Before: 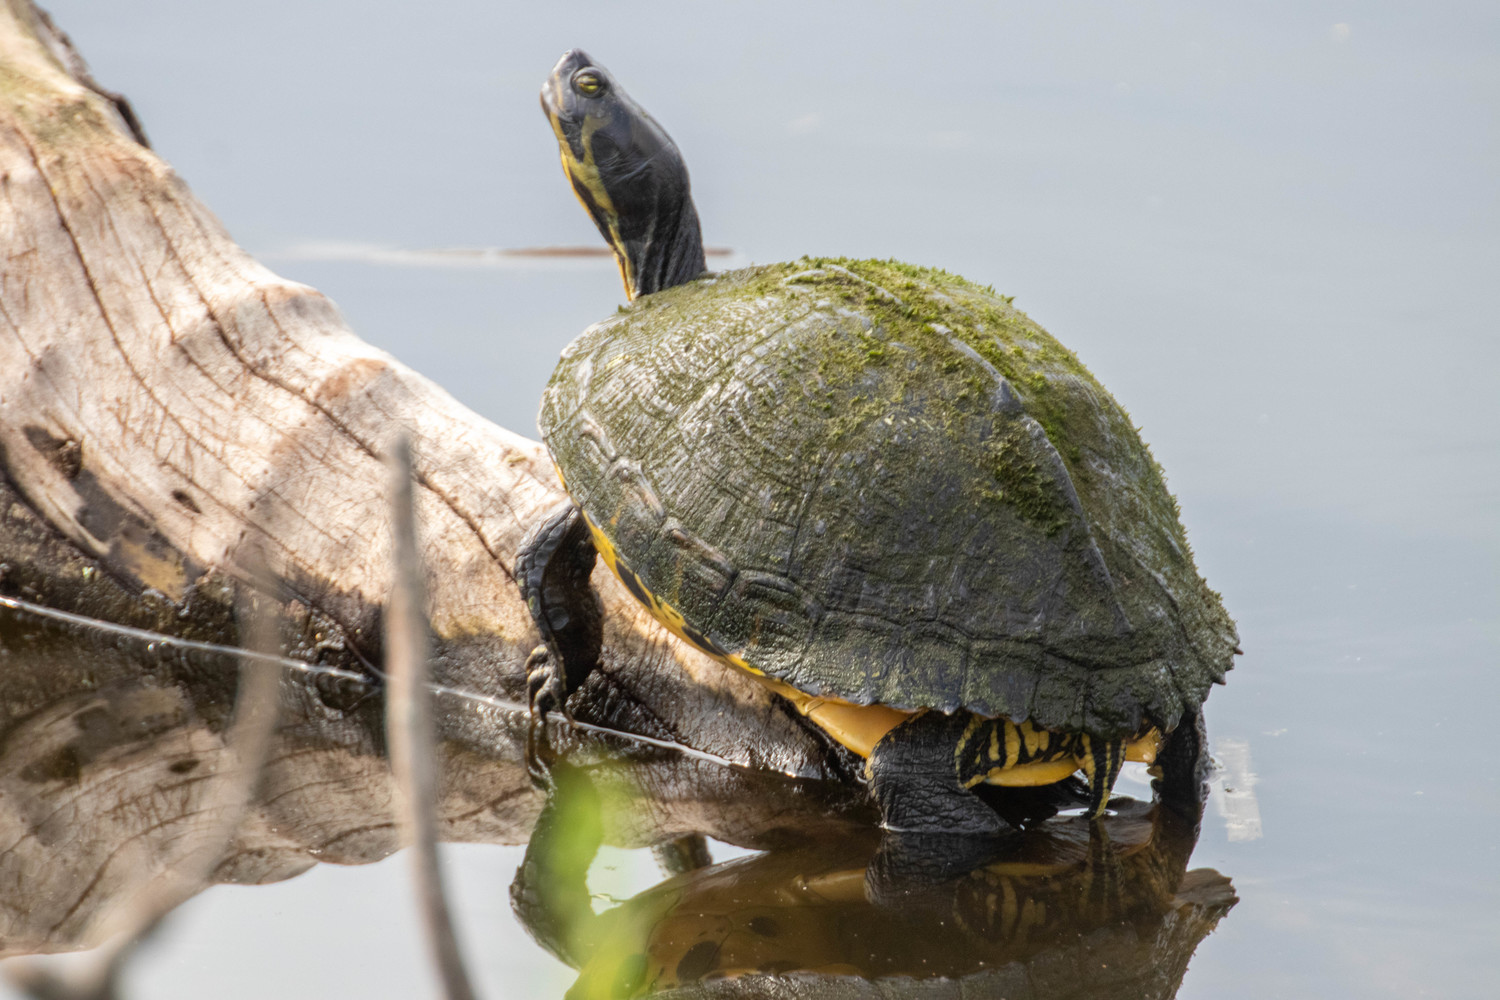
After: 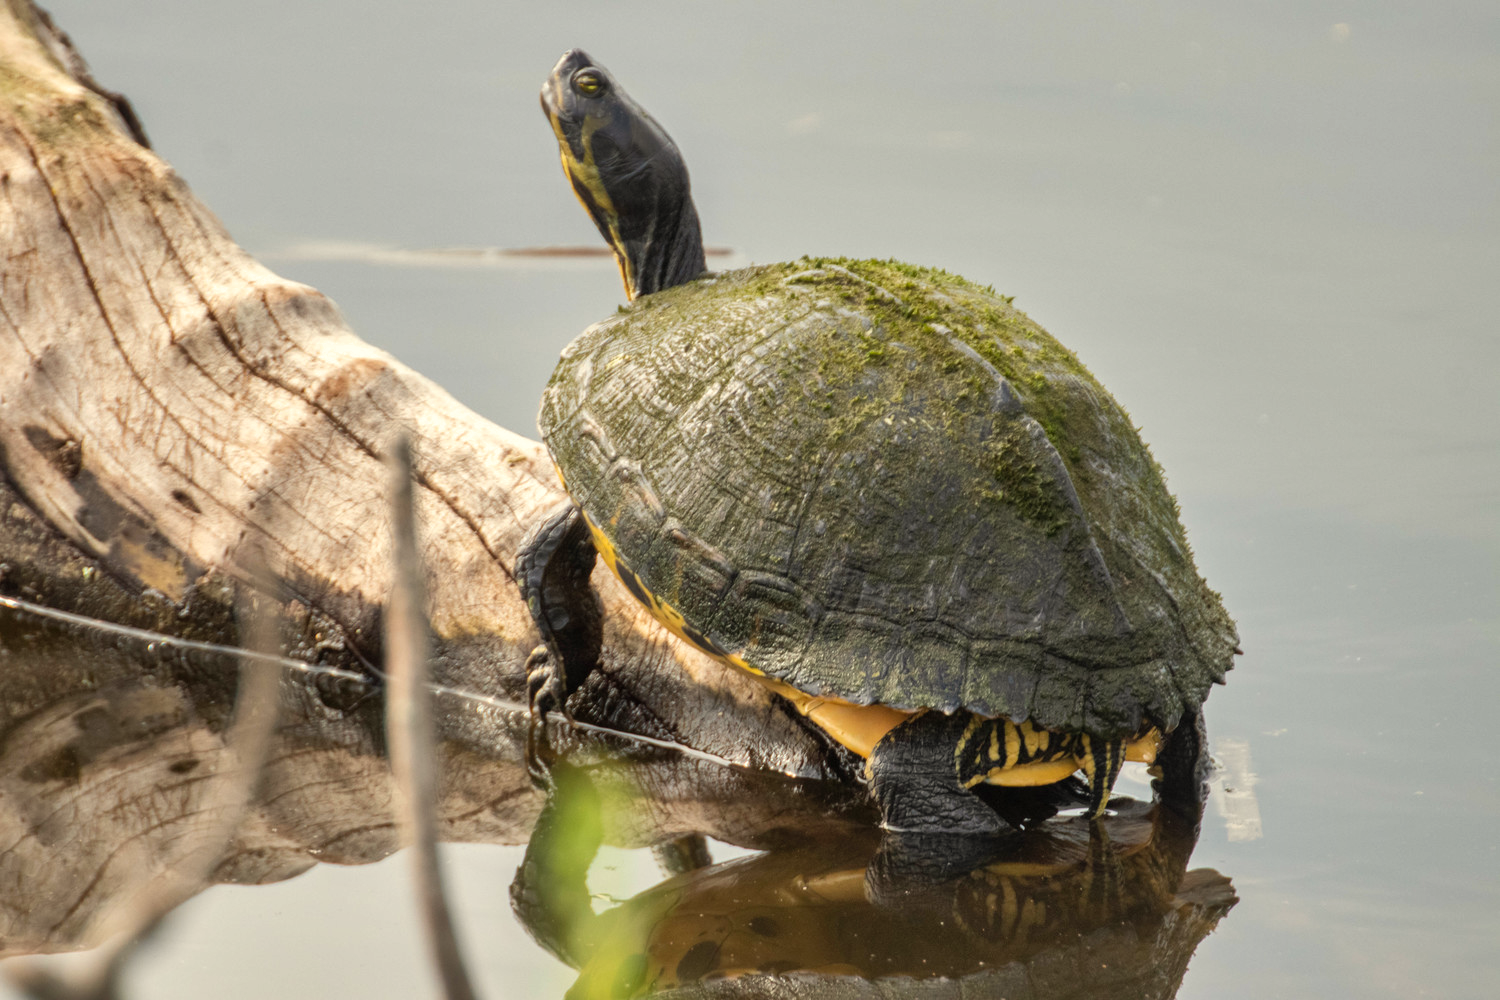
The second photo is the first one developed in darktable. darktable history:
white balance: red 1.029, blue 0.92
shadows and highlights: low approximation 0.01, soften with gaussian
